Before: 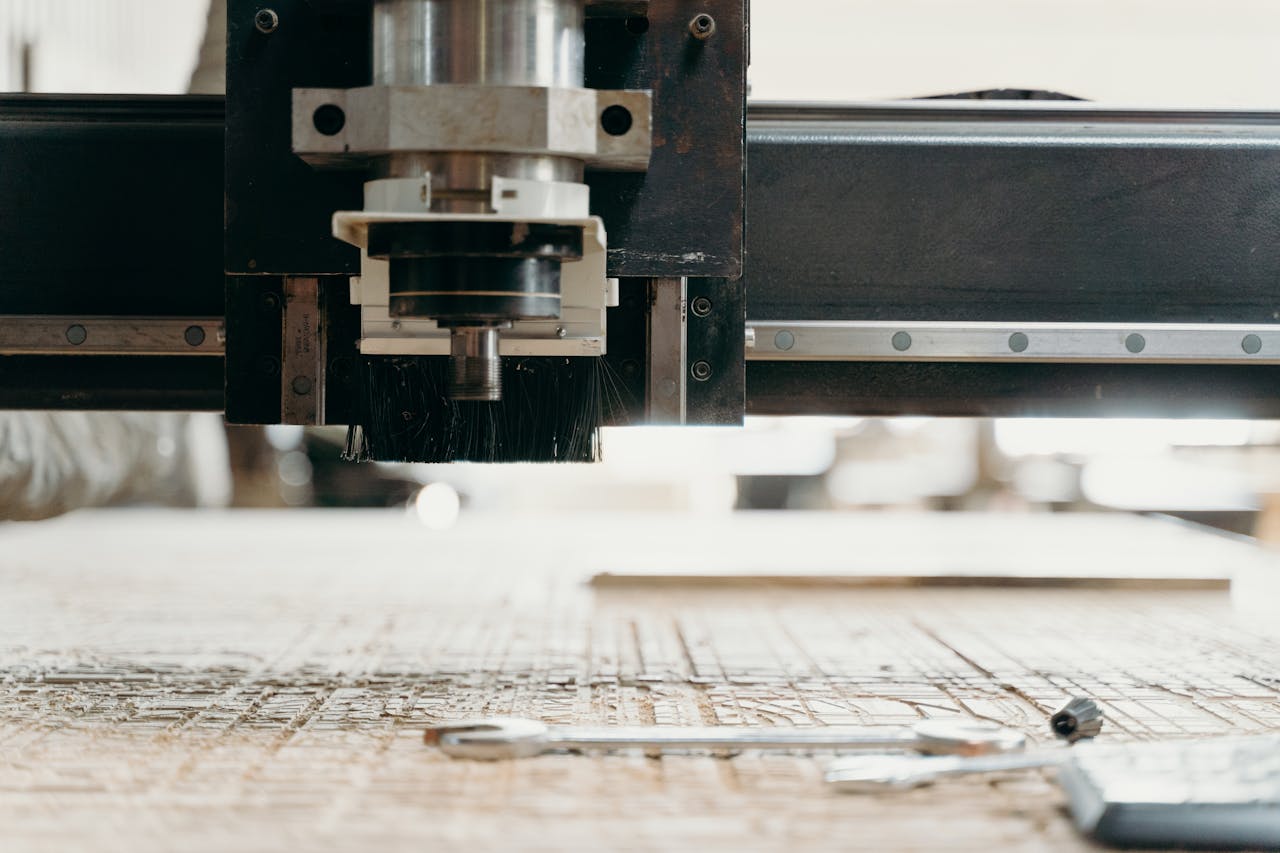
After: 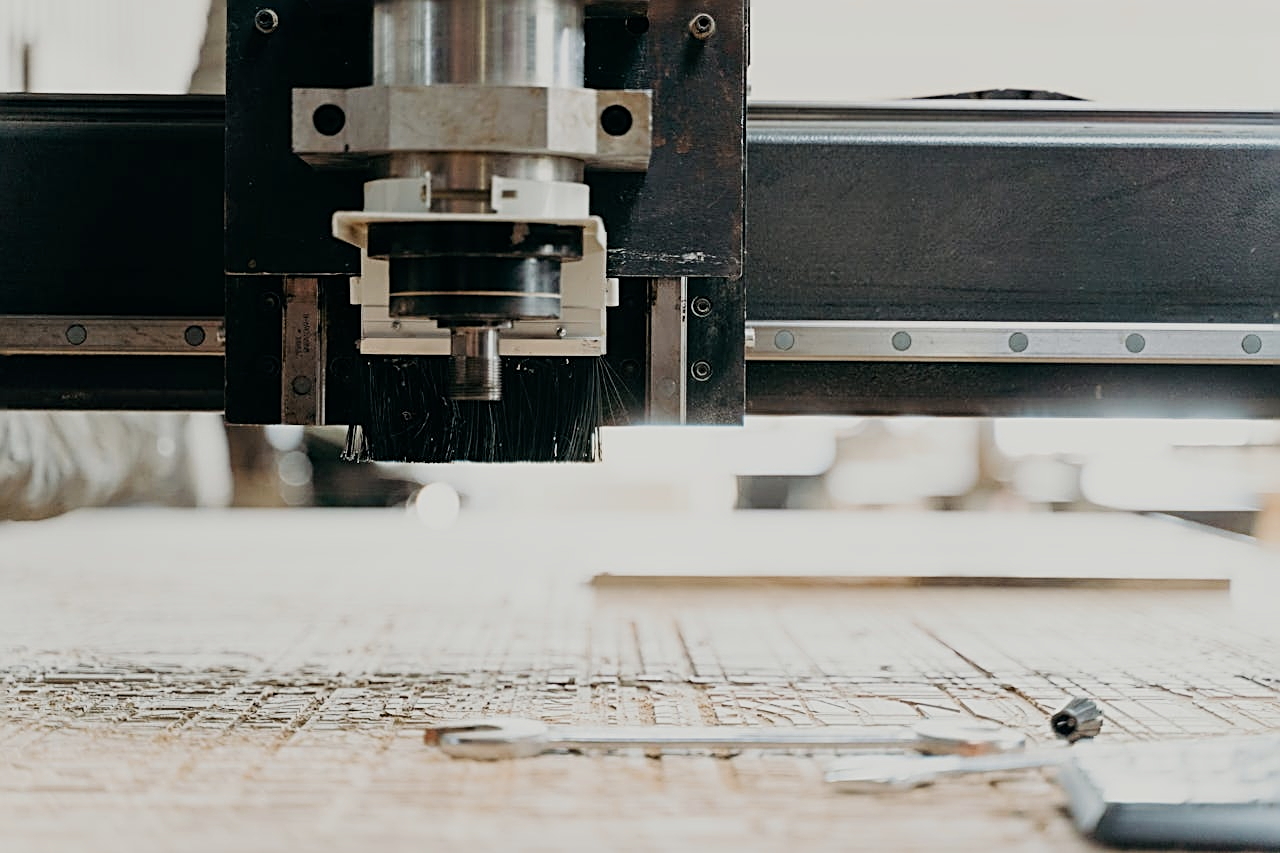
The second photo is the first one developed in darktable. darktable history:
exposure: black level correction 0, exposure 0.2 EV, compensate exposure bias true, compensate highlight preservation false
sharpen: radius 2.584, amount 0.688
filmic rgb: black relative exposure -16 EV, white relative exposure 4.97 EV, hardness 6.25
